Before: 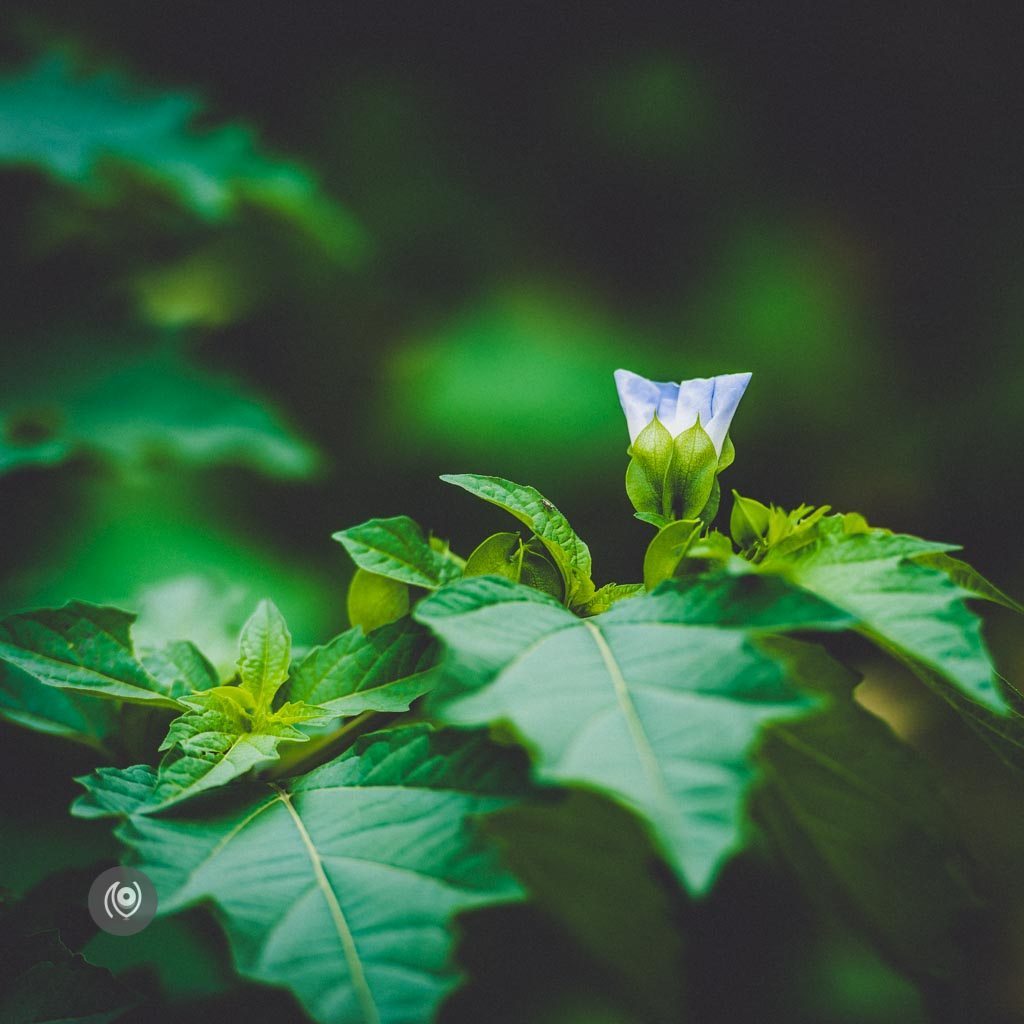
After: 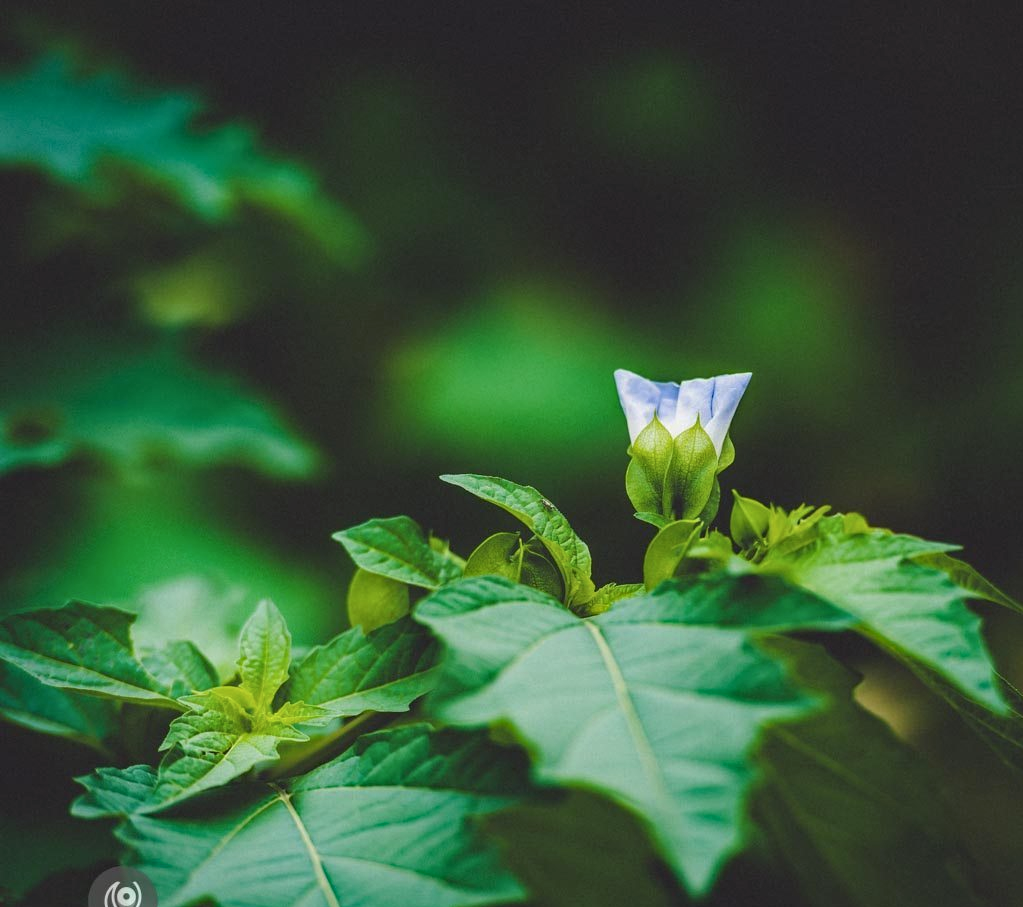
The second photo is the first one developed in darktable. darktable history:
contrast brightness saturation: saturation -0.101
haze removal: adaptive false
base curve: preserve colors none
crop and rotate: top 0%, bottom 11.419%
